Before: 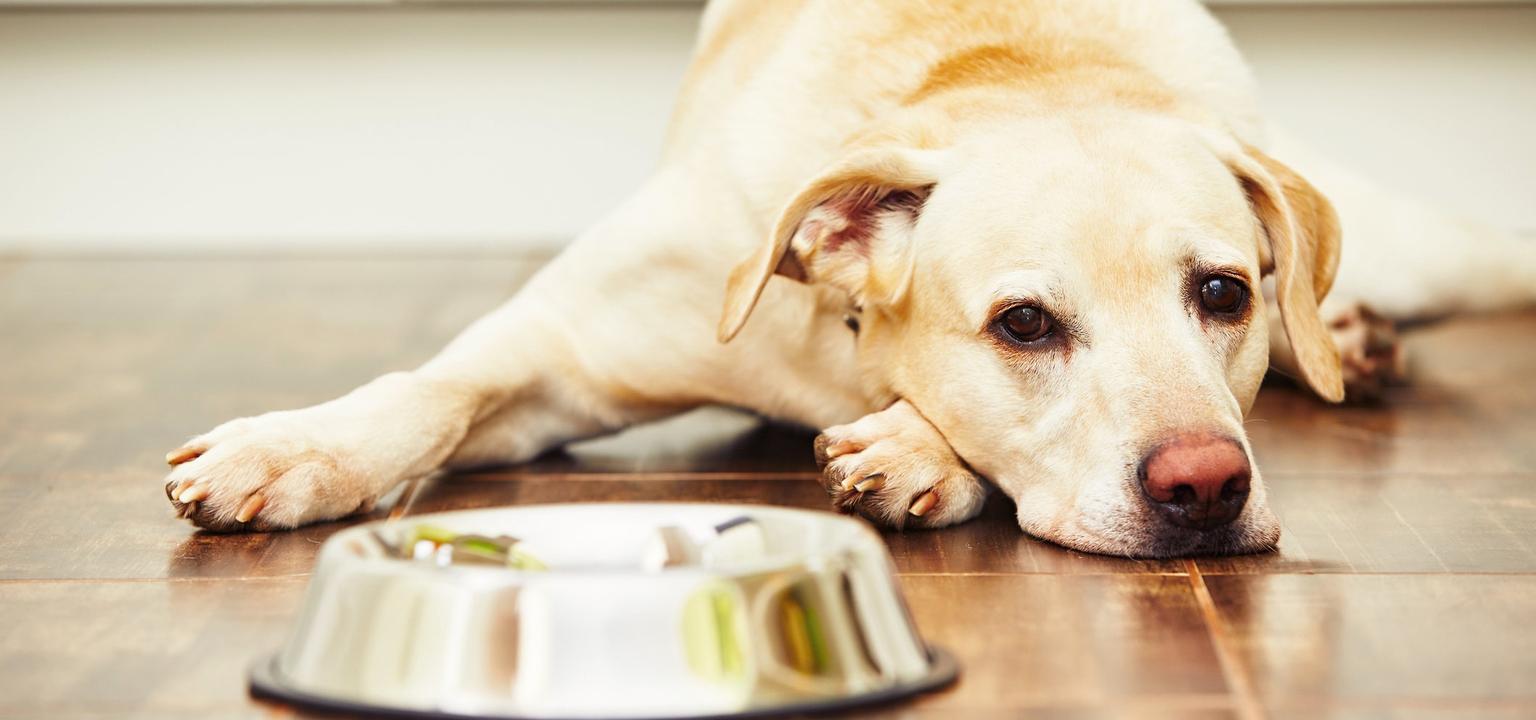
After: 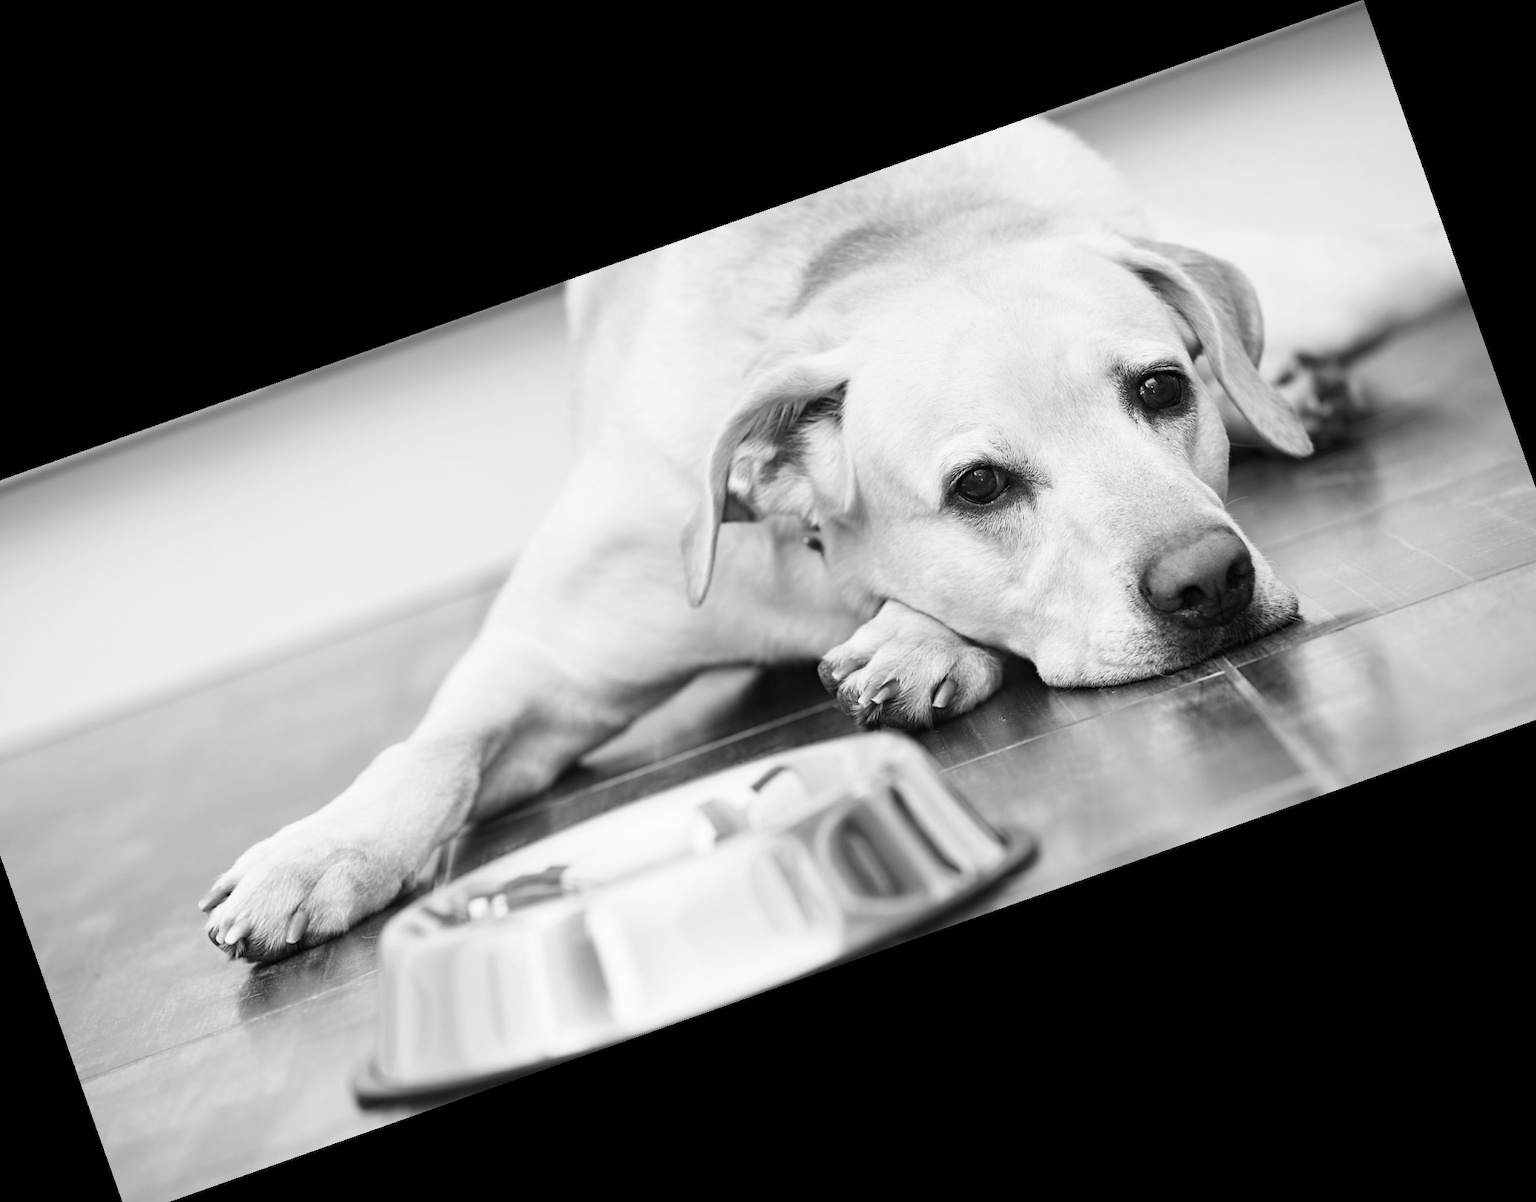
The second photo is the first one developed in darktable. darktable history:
color balance rgb: perceptual saturation grading › global saturation 25%, global vibrance 20%
vibrance: on, module defaults
crop and rotate: angle 19.43°, left 6.812%, right 4.125%, bottom 1.087%
monochrome: a 16.01, b -2.65, highlights 0.52
